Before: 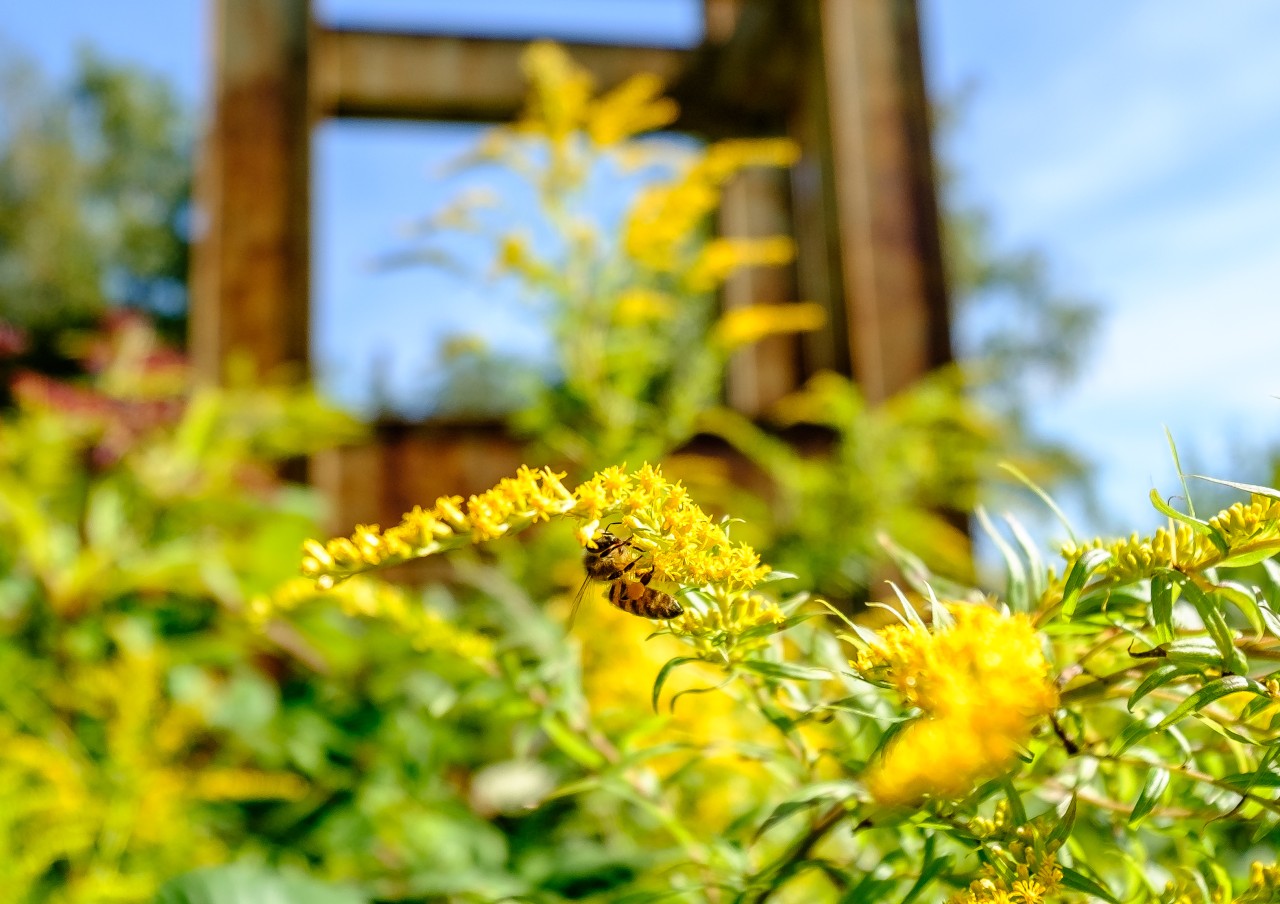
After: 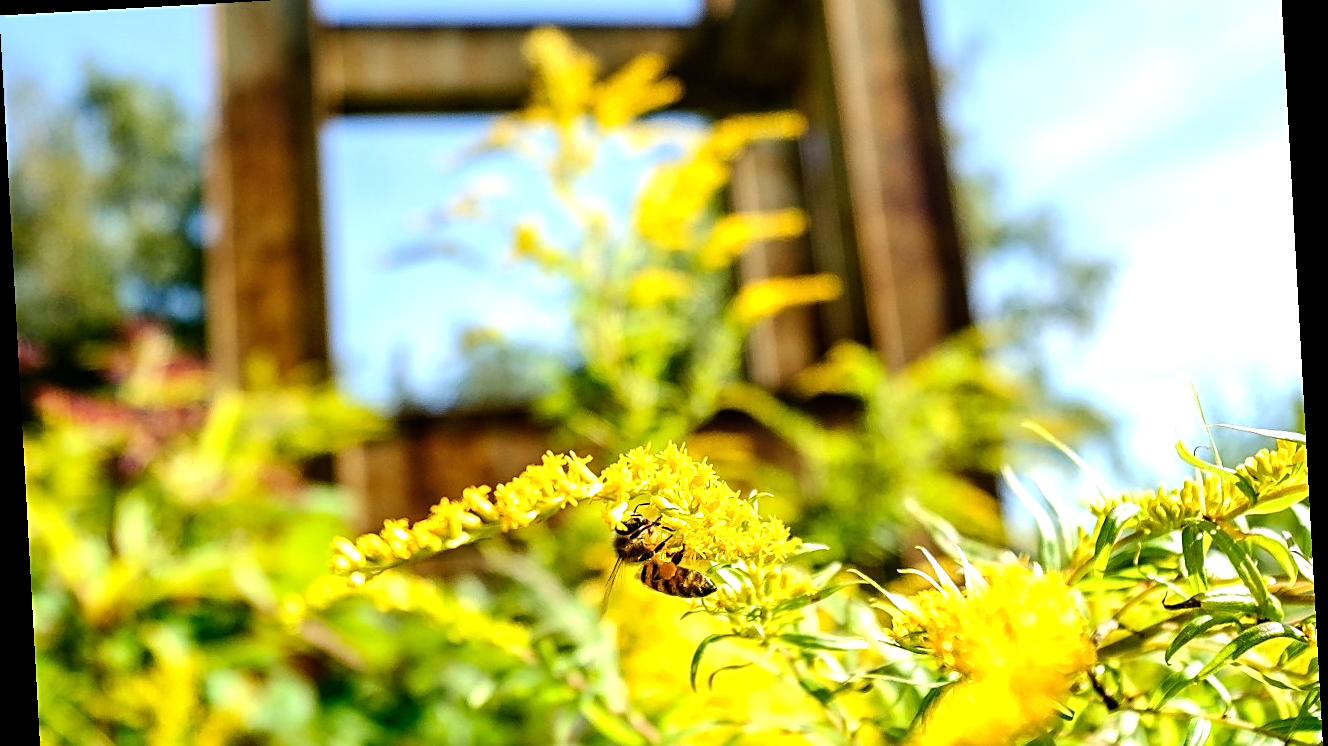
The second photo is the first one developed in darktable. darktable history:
crop: top 5.667%, bottom 17.637%
tone equalizer: -8 EV -0.75 EV, -7 EV -0.7 EV, -6 EV -0.6 EV, -5 EV -0.4 EV, -3 EV 0.4 EV, -2 EV 0.6 EV, -1 EV 0.7 EV, +0 EV 0.75 EV, edges refinement/feathering 500, mask exposure compensation -1.57 EV, preserve details no
sharpen: on, module defaults
rotate and perspective: rotation -3.18°, automatic cropping off
